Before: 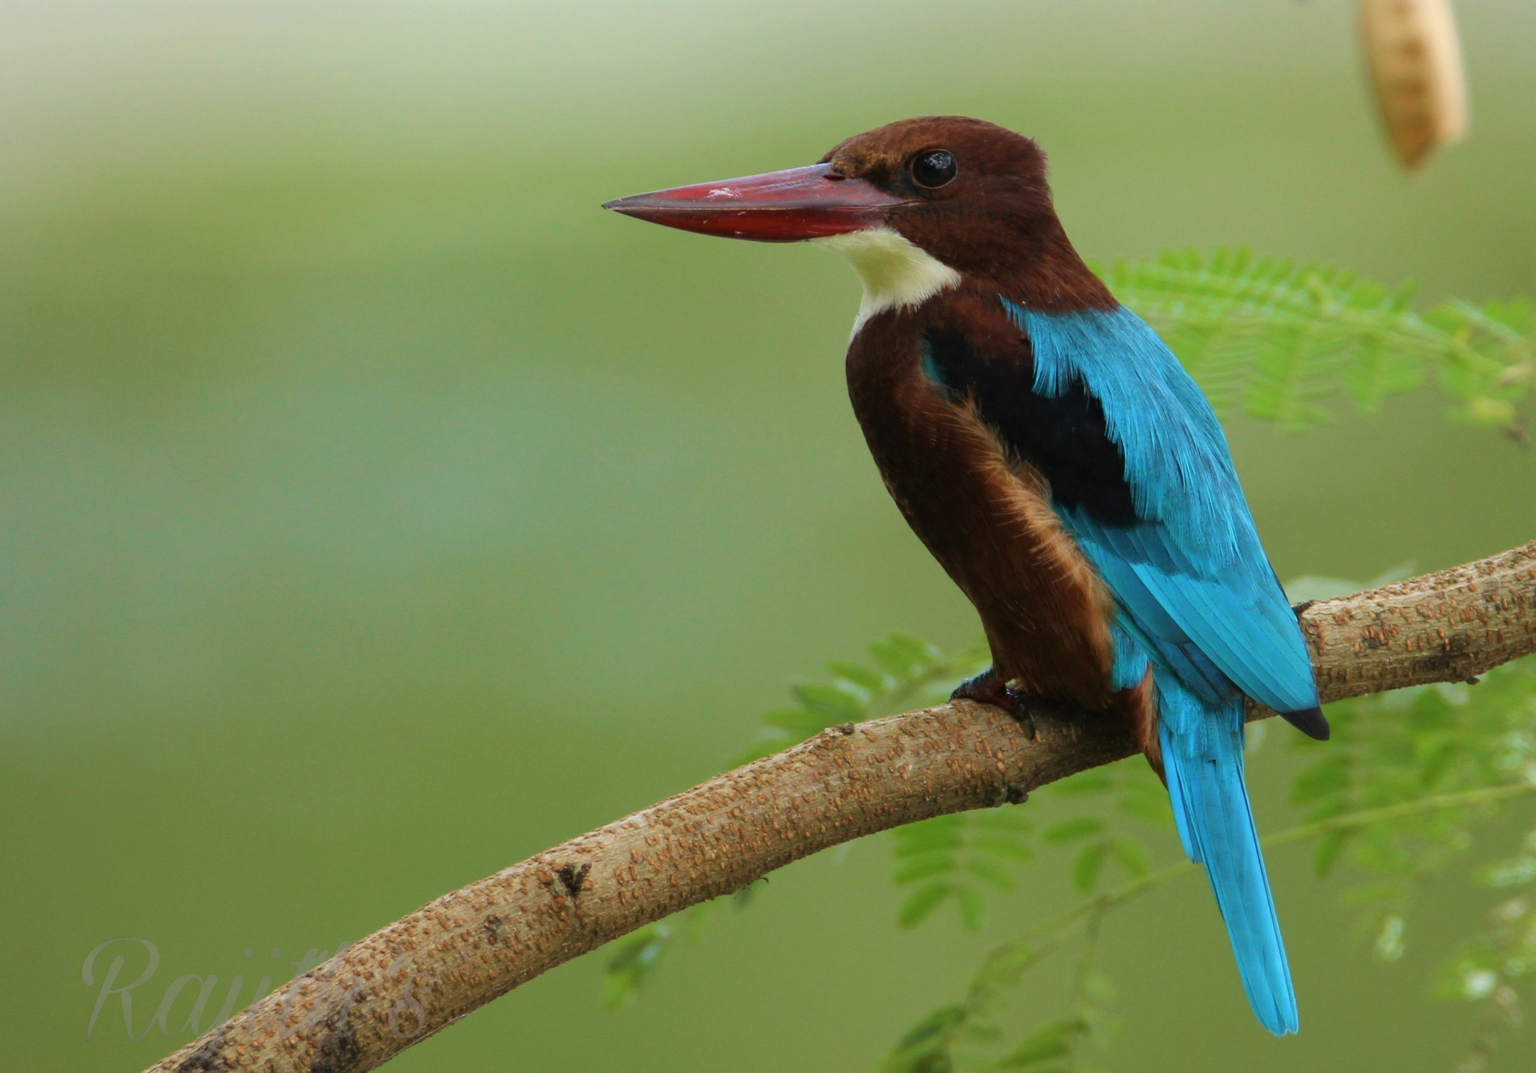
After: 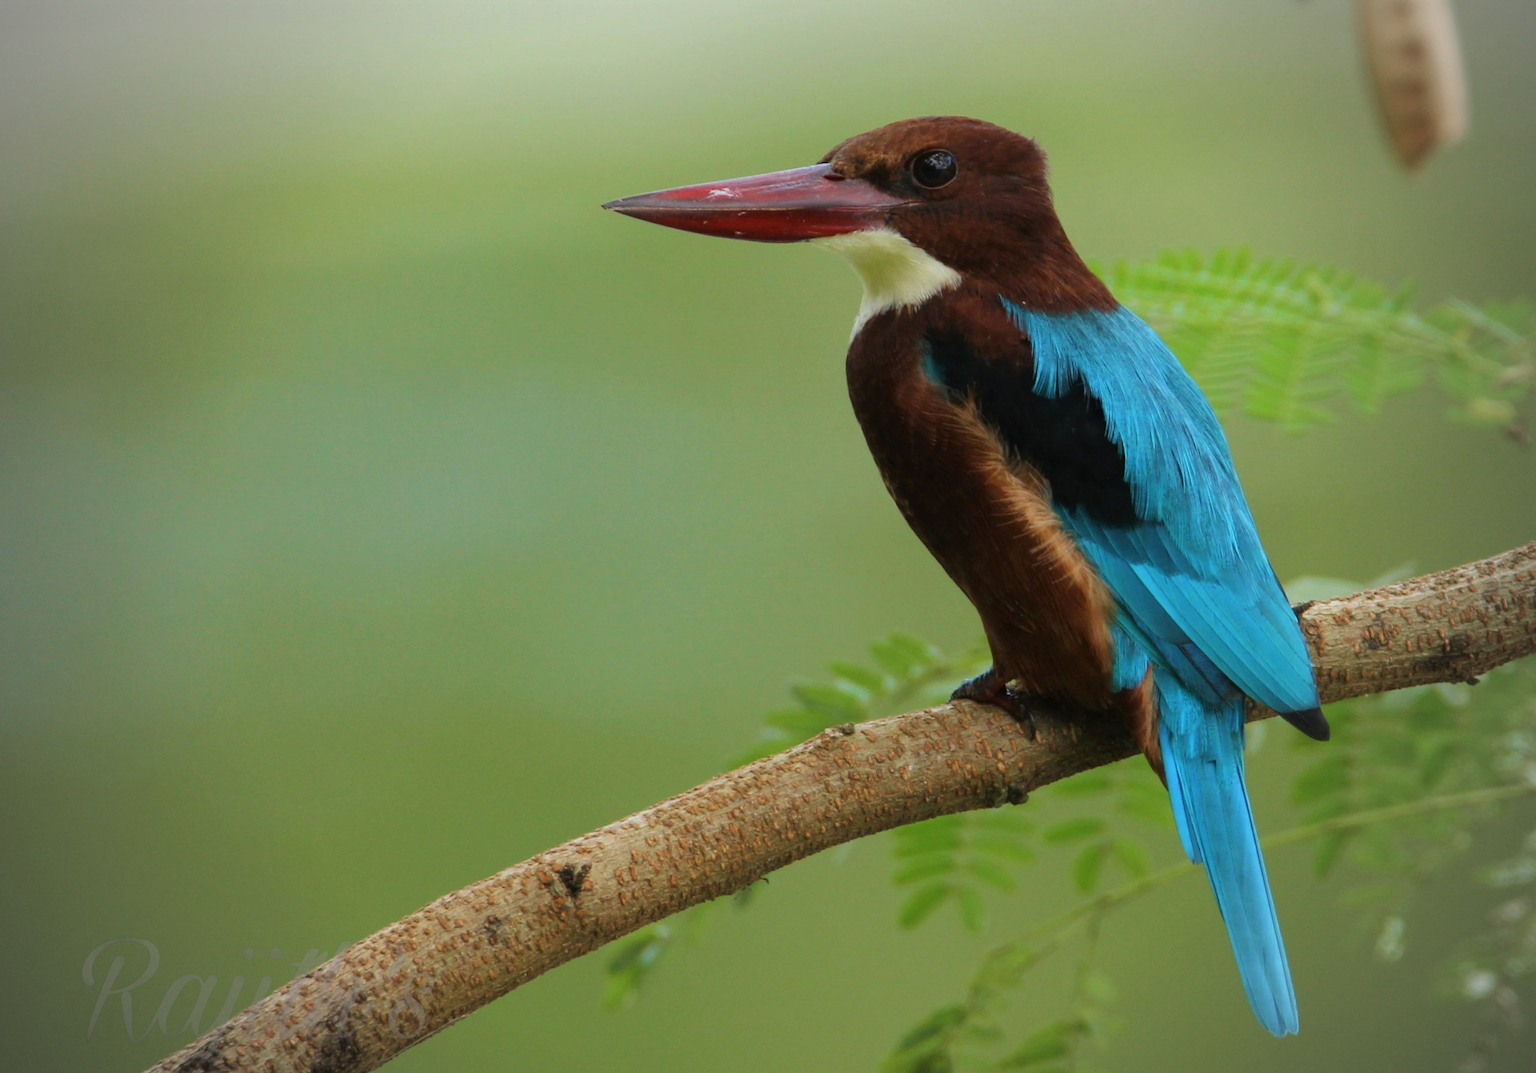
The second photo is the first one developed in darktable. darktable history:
vignetting: fall-off start 71.74%
